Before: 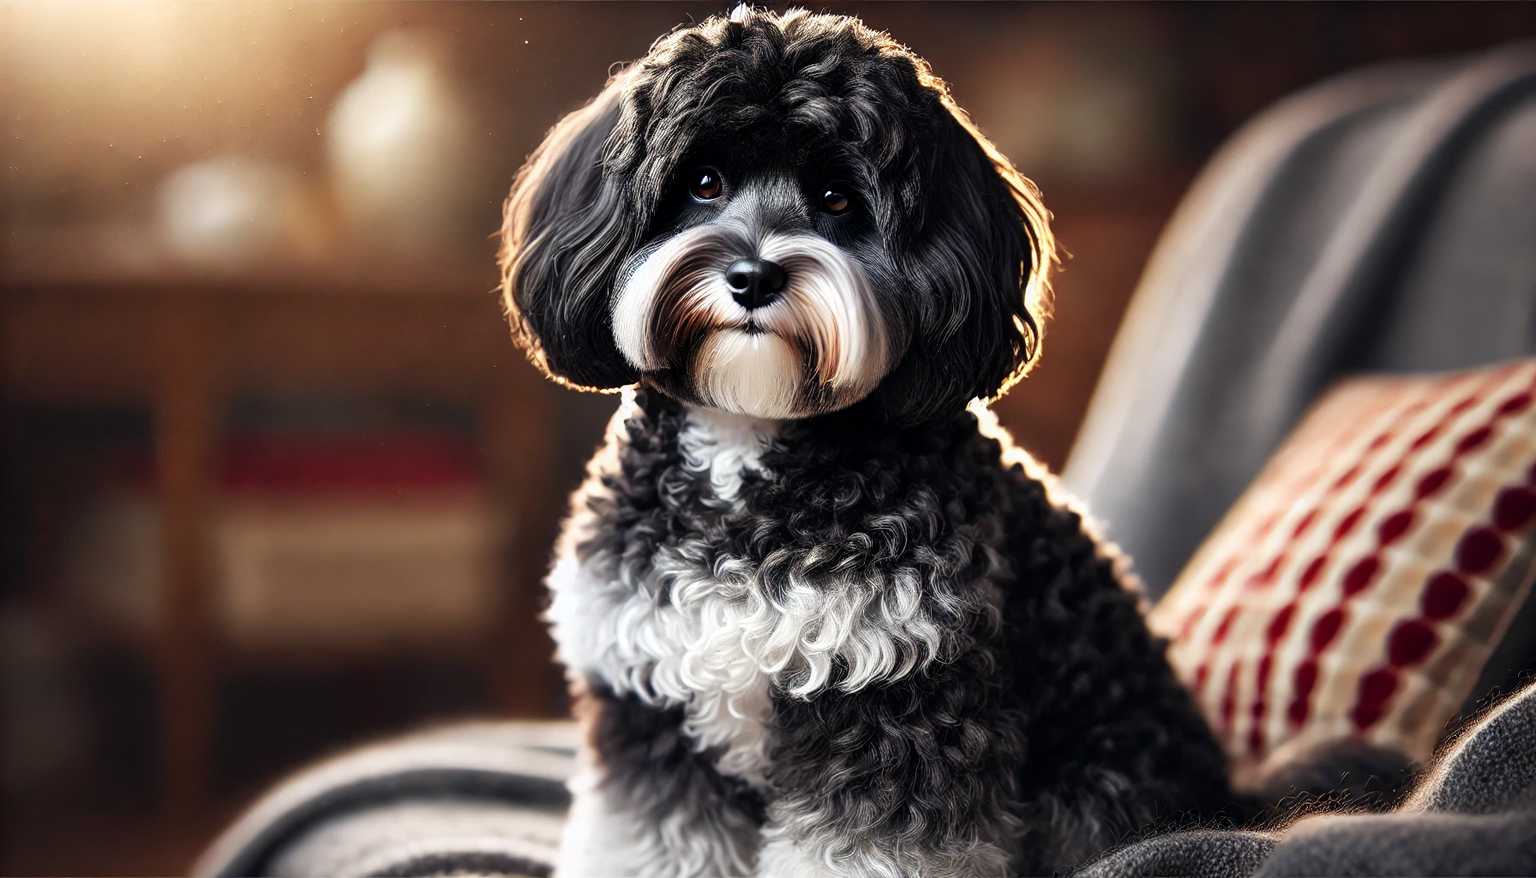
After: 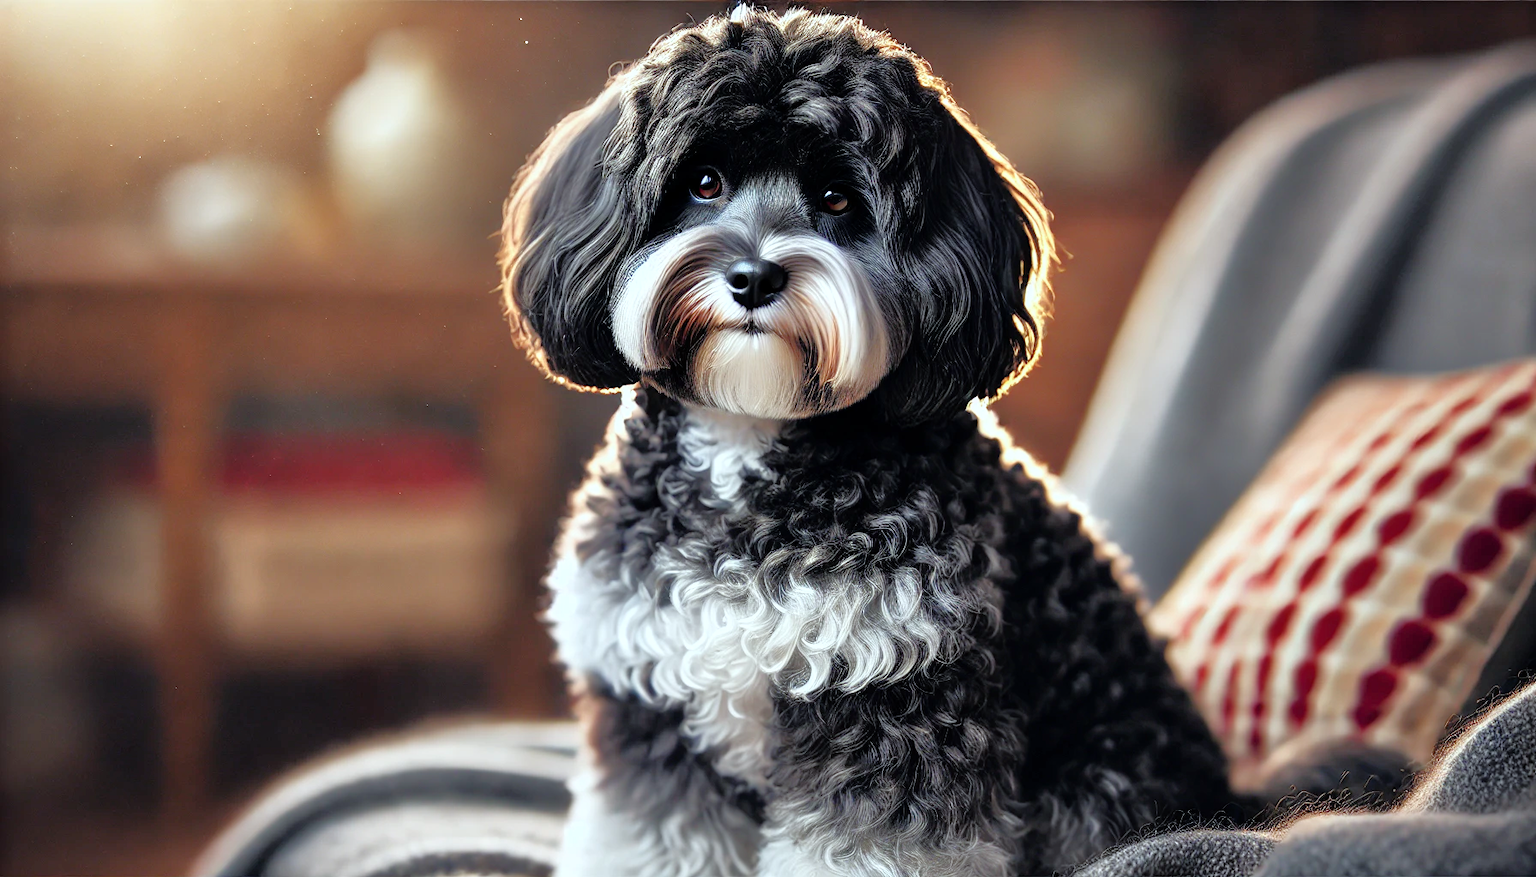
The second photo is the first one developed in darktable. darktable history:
tone equalizer: -7 EV 0.142 EV, -6 EV 0.625 EV, -5 EV 1.15 EV, -4 EV 1.36 EV, -3 EV 1.18 EV, -2 EV 0.6 EV, -1 EV 0.156 EV
color calibration: illuminant as shot in camera, x 0.359, y 0.362, temperature 4562.89 K
